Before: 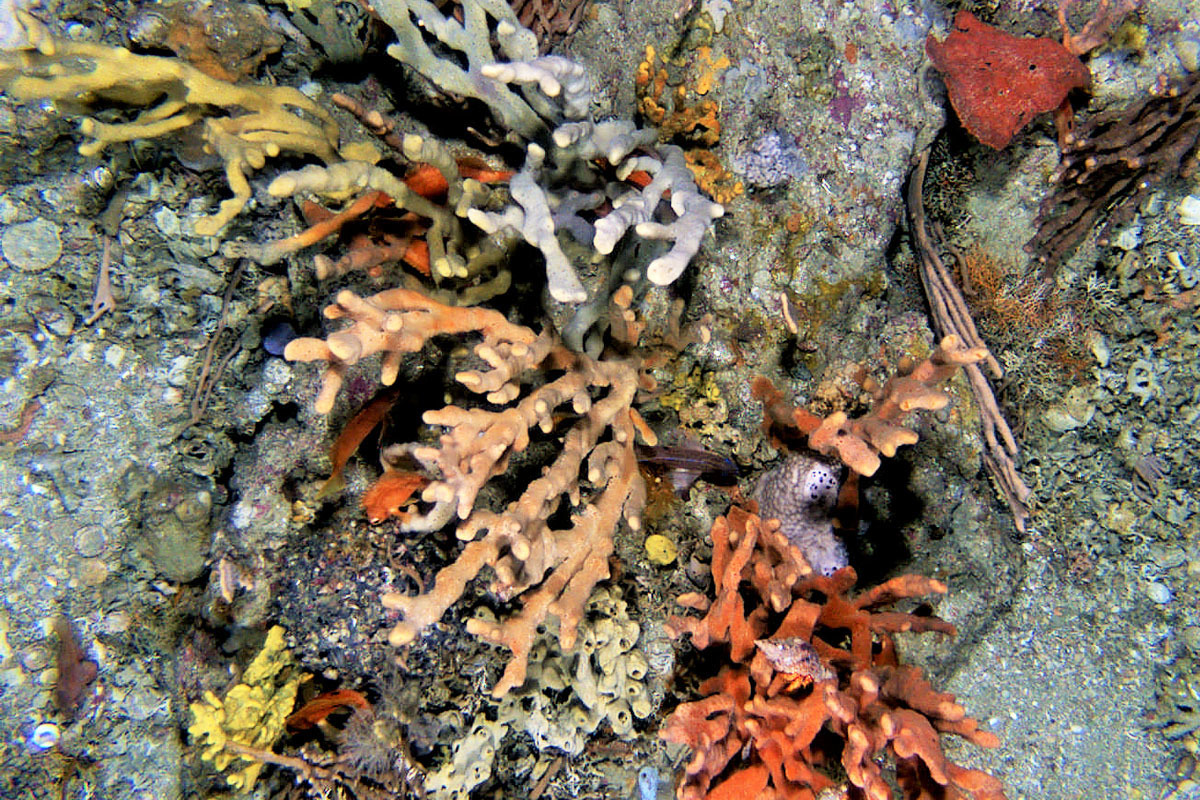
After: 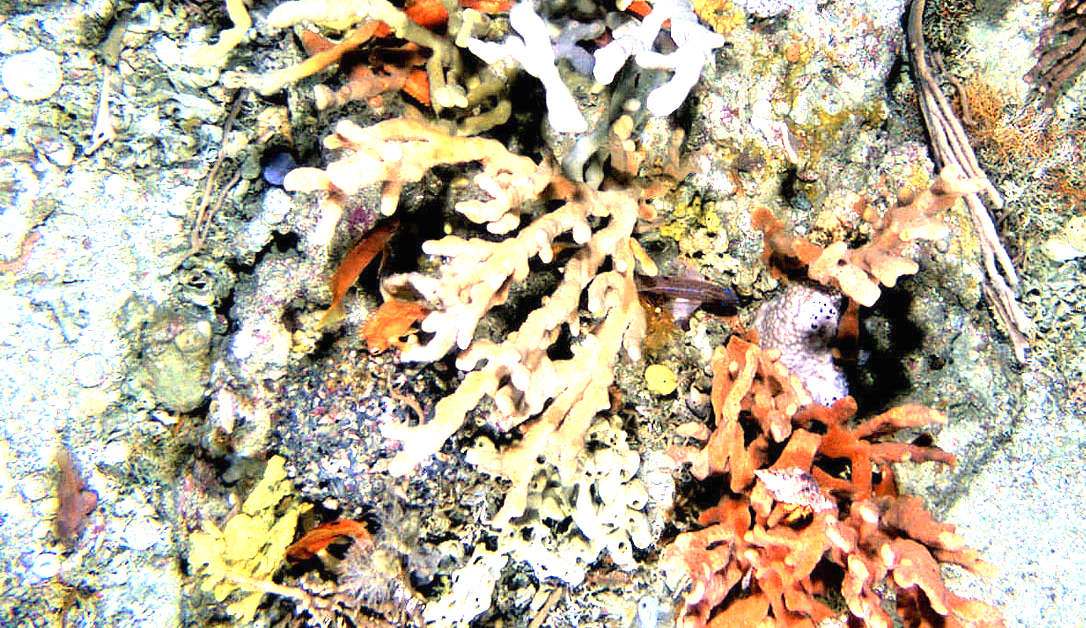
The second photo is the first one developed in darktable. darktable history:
exposure: black level correction 0, exposure 1.663 EV, compensate highlight preservation false
crop: top 21.27%, right 9.46%, bottom 0.216%
